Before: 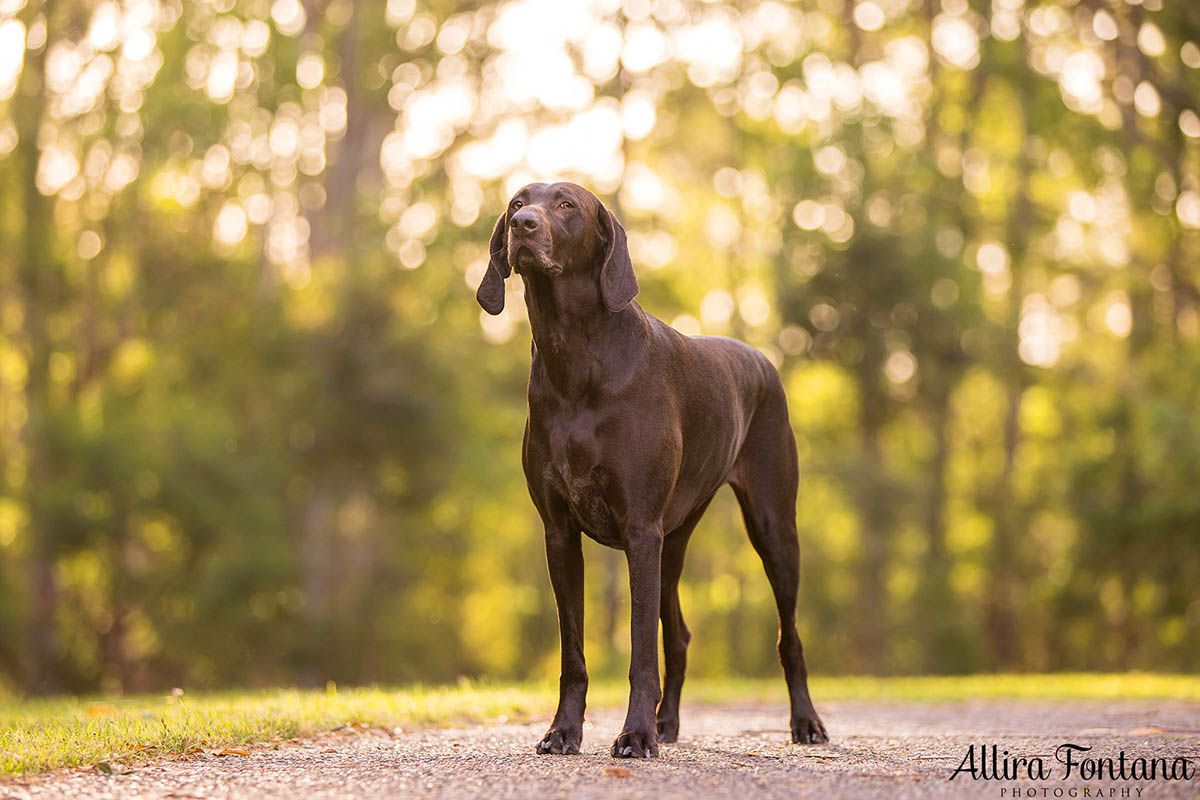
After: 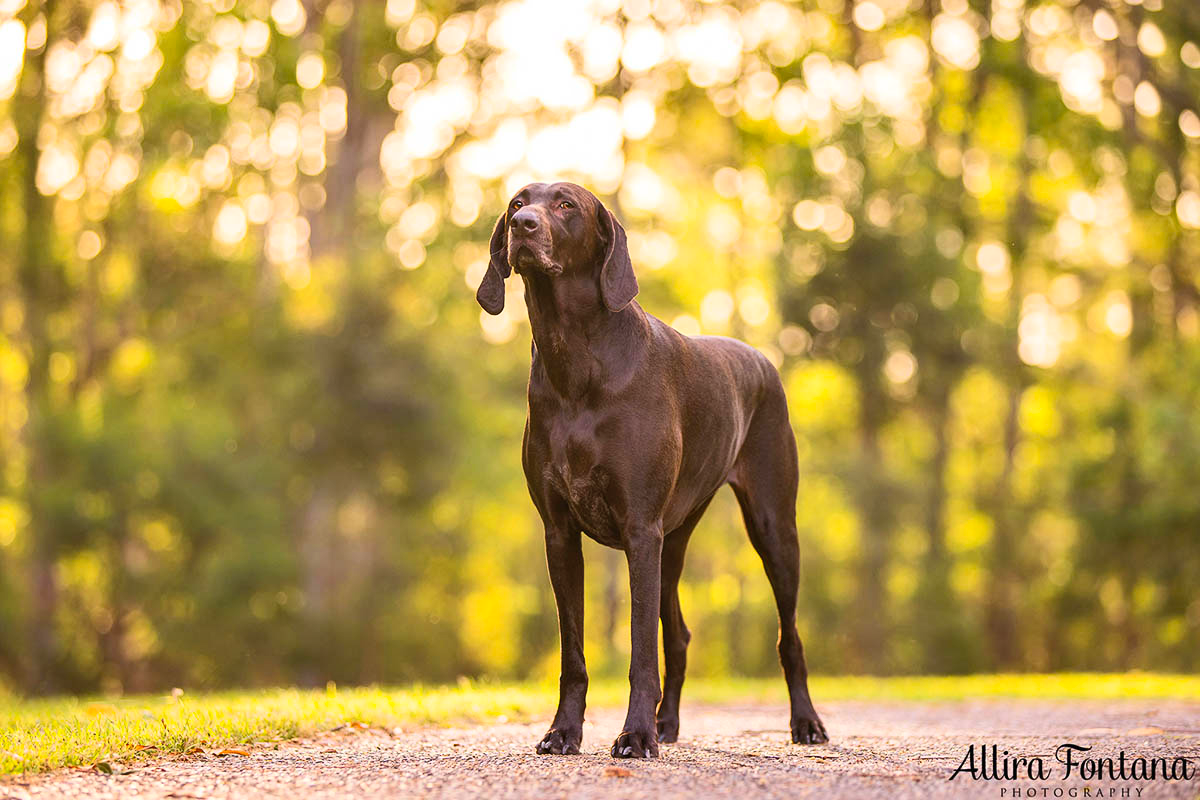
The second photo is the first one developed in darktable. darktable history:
contrast brightness saturation: contrast 0.201, brightness 0.165, saturation 0.226
shadows and highlights: soften with gaussian
